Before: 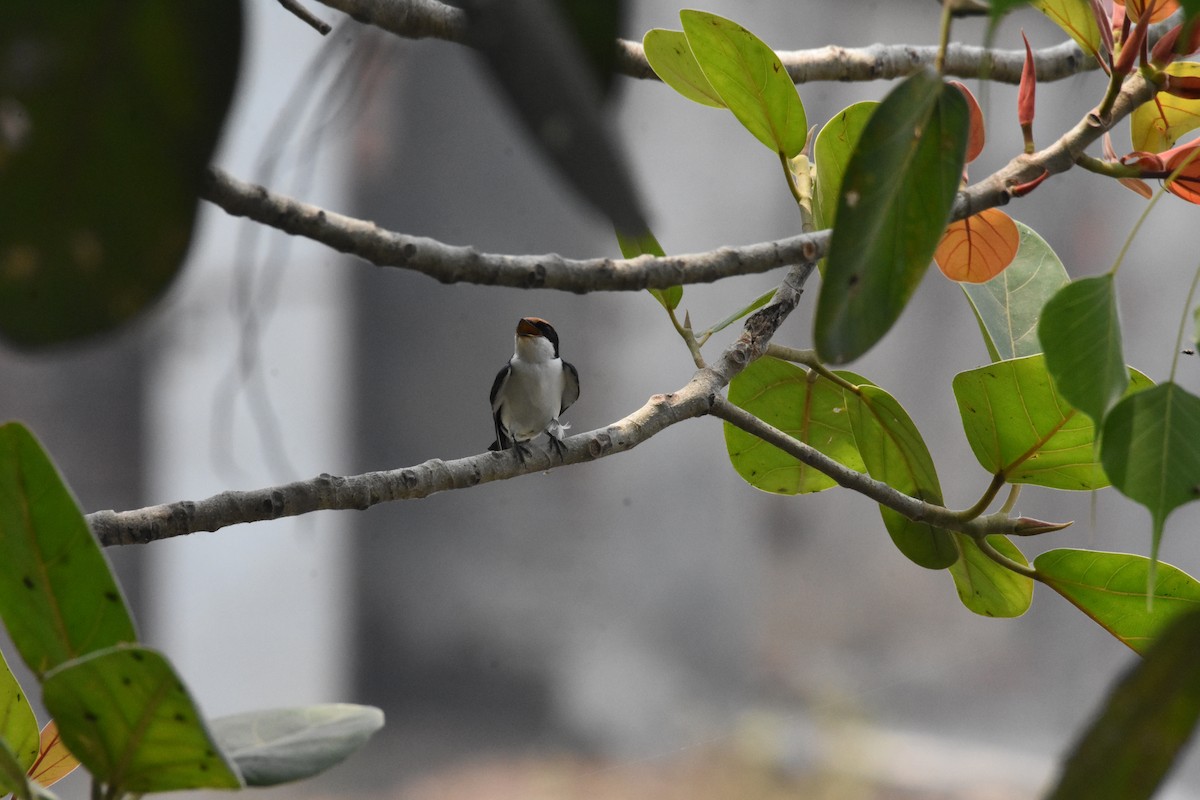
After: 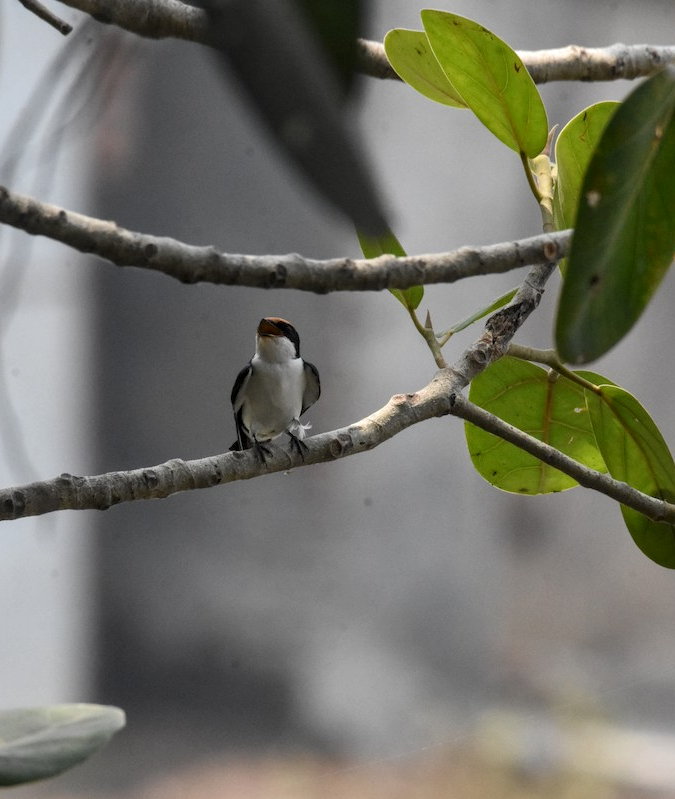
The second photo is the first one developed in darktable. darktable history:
crop: left 21.667%, right 22.027%, bottom 0.01%
local contrast: on, module defaults
